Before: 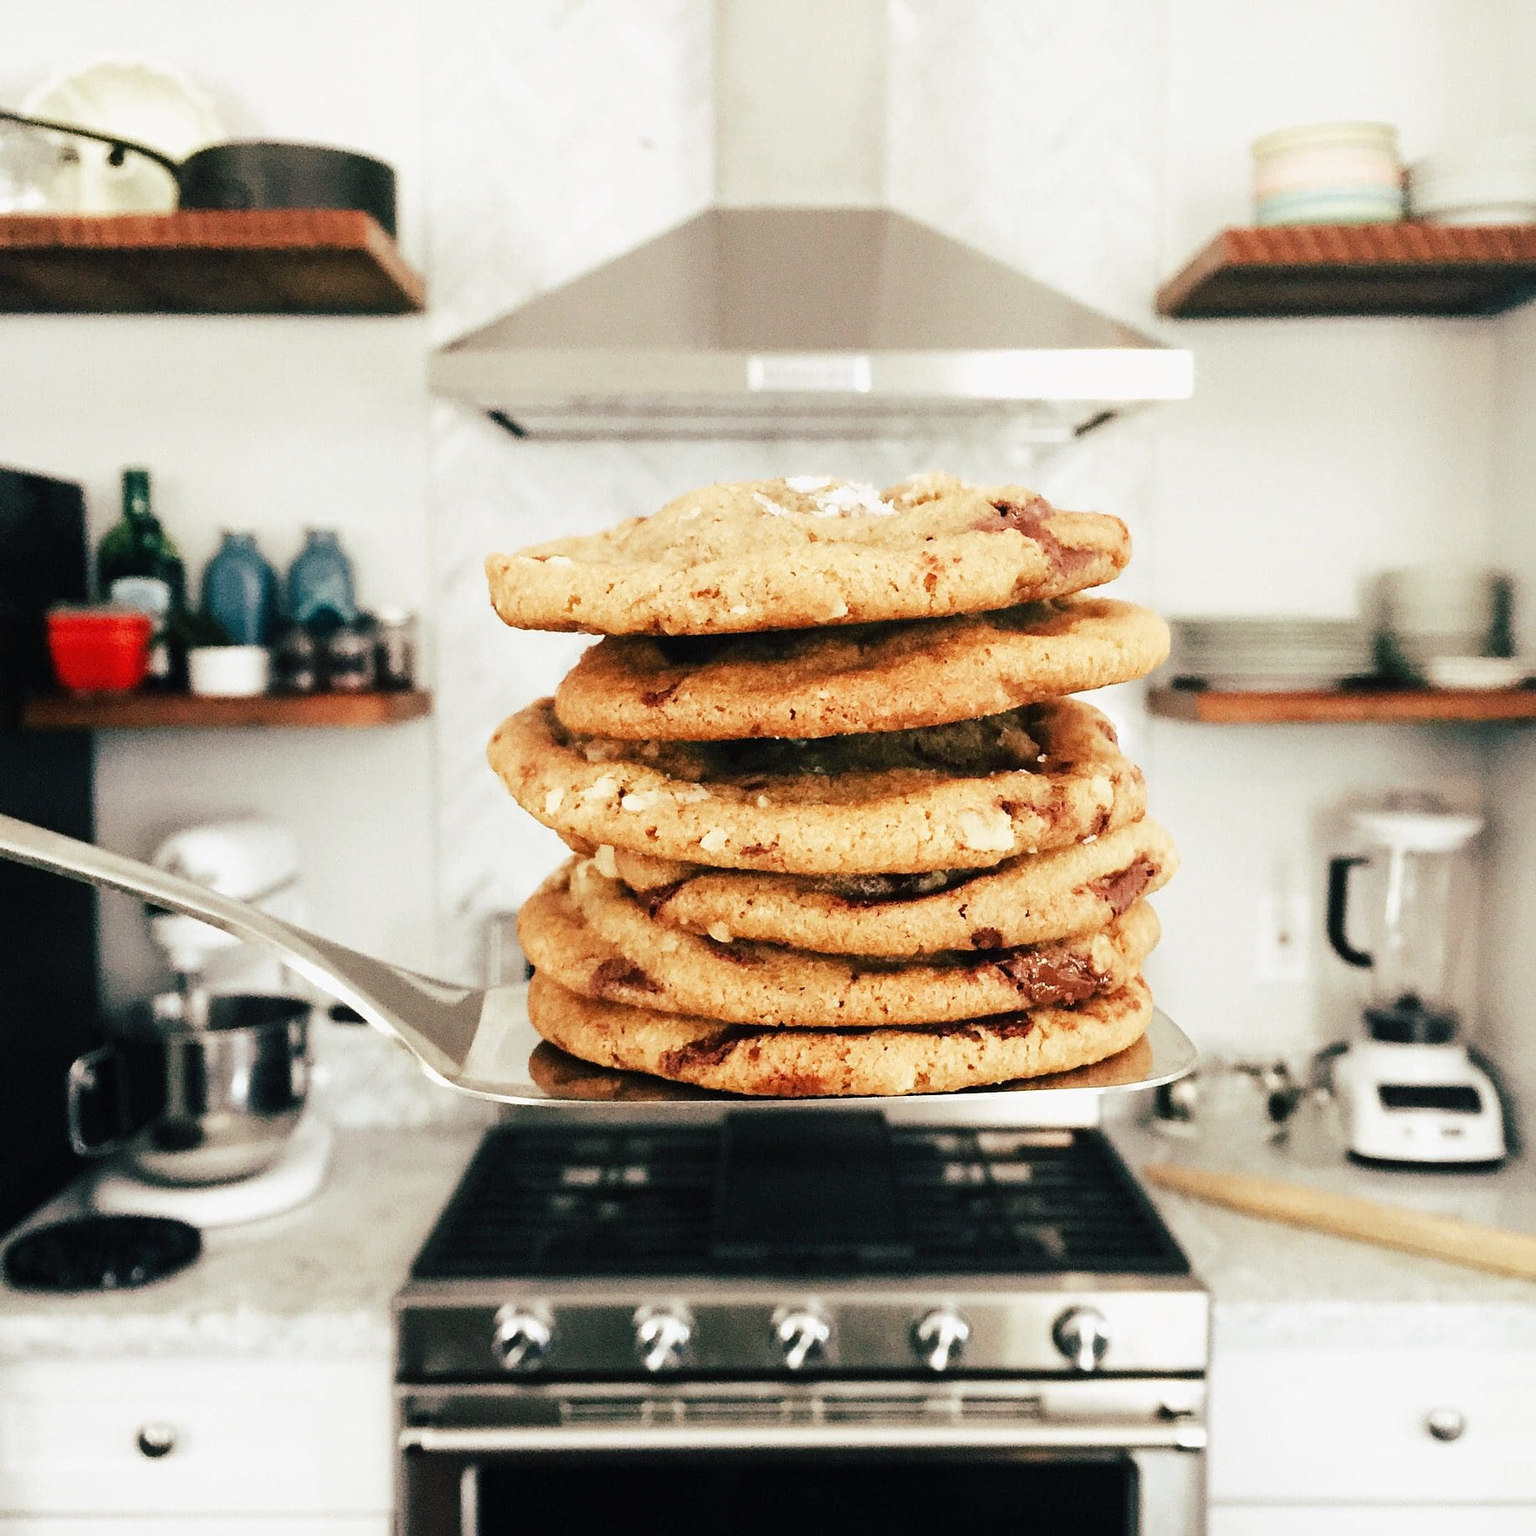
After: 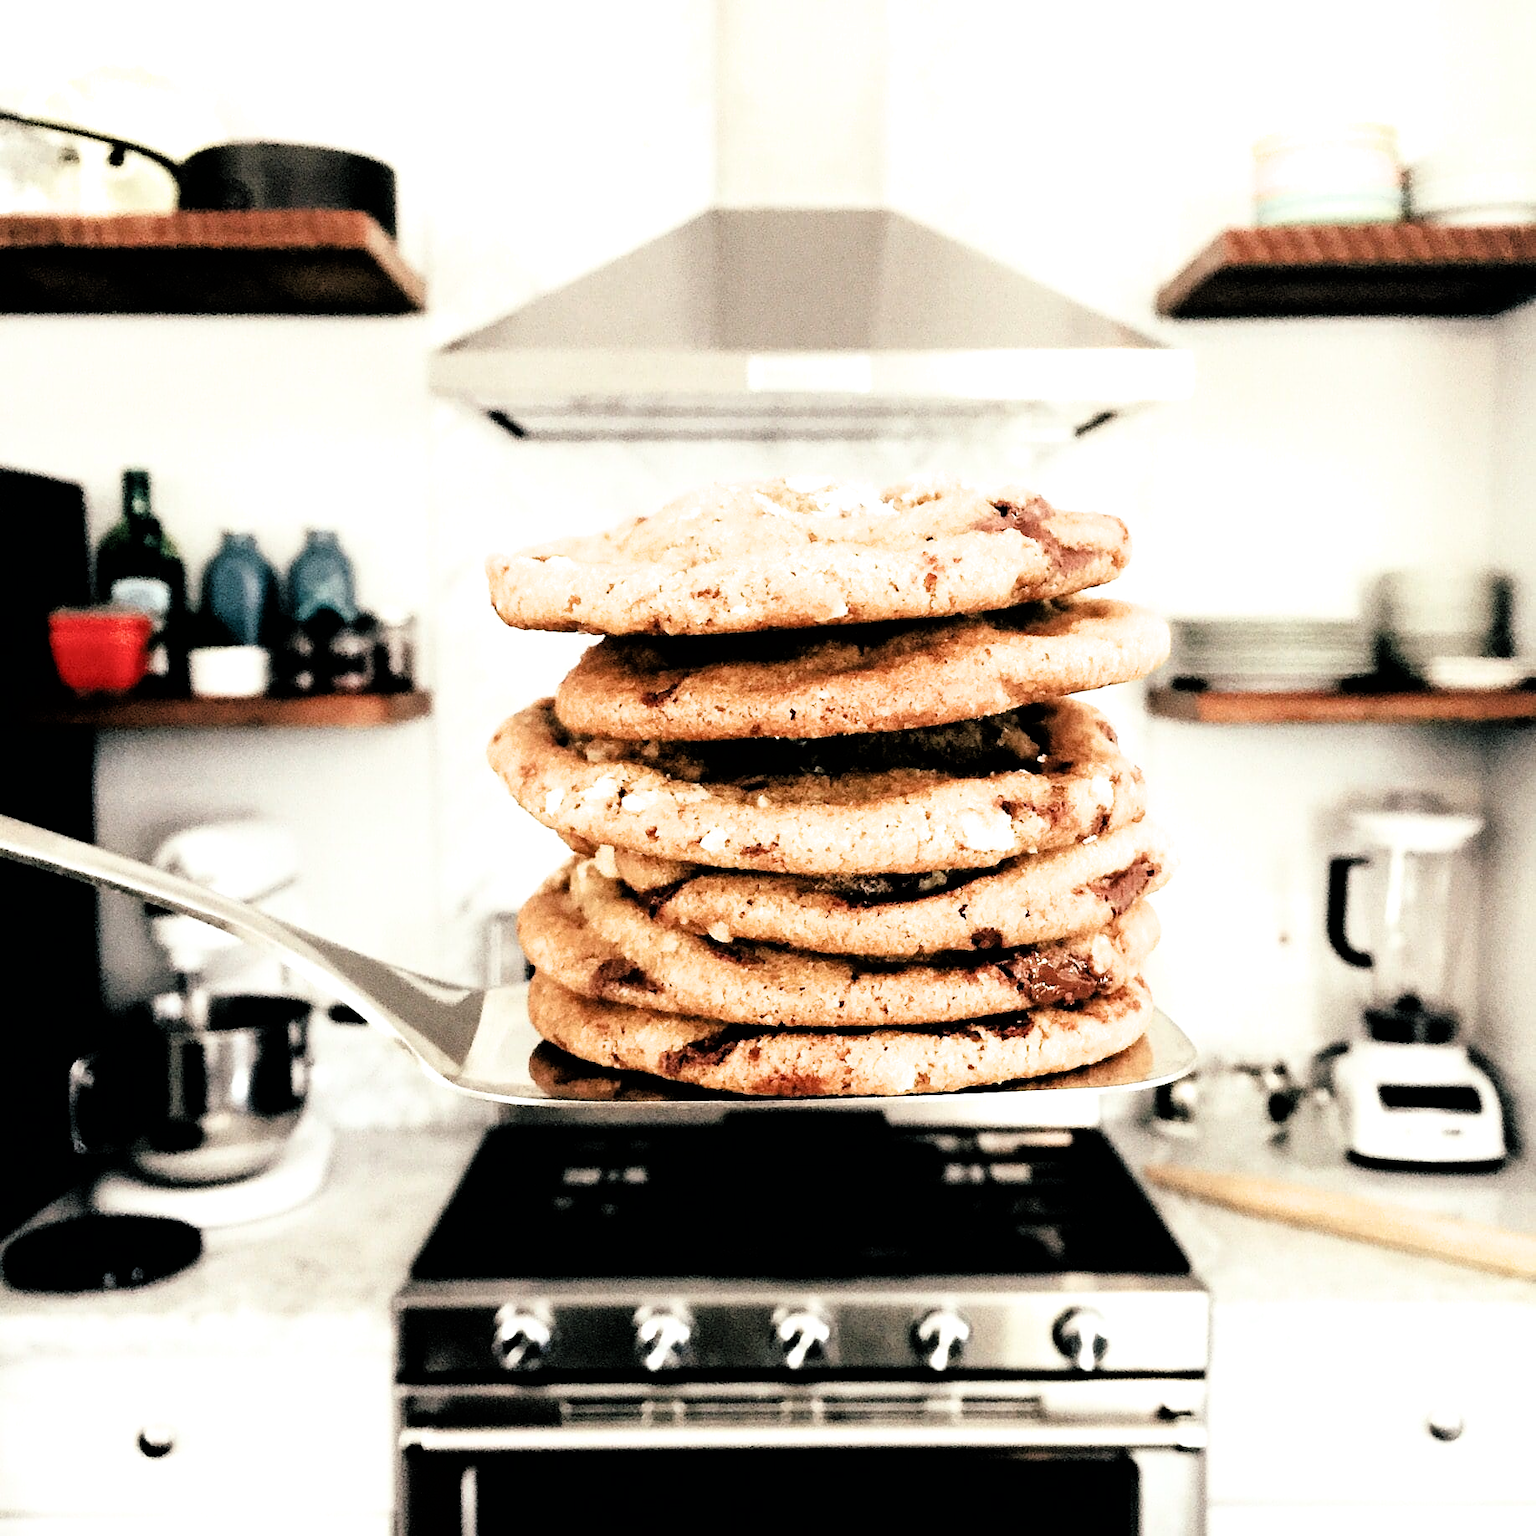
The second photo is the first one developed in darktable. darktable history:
filmic rgb: black relative exposure -3.61 EV, white relative exposure 2.14 EV, threshold 3.02 EV, hardness 3.63, enable highlight reconstruction true
